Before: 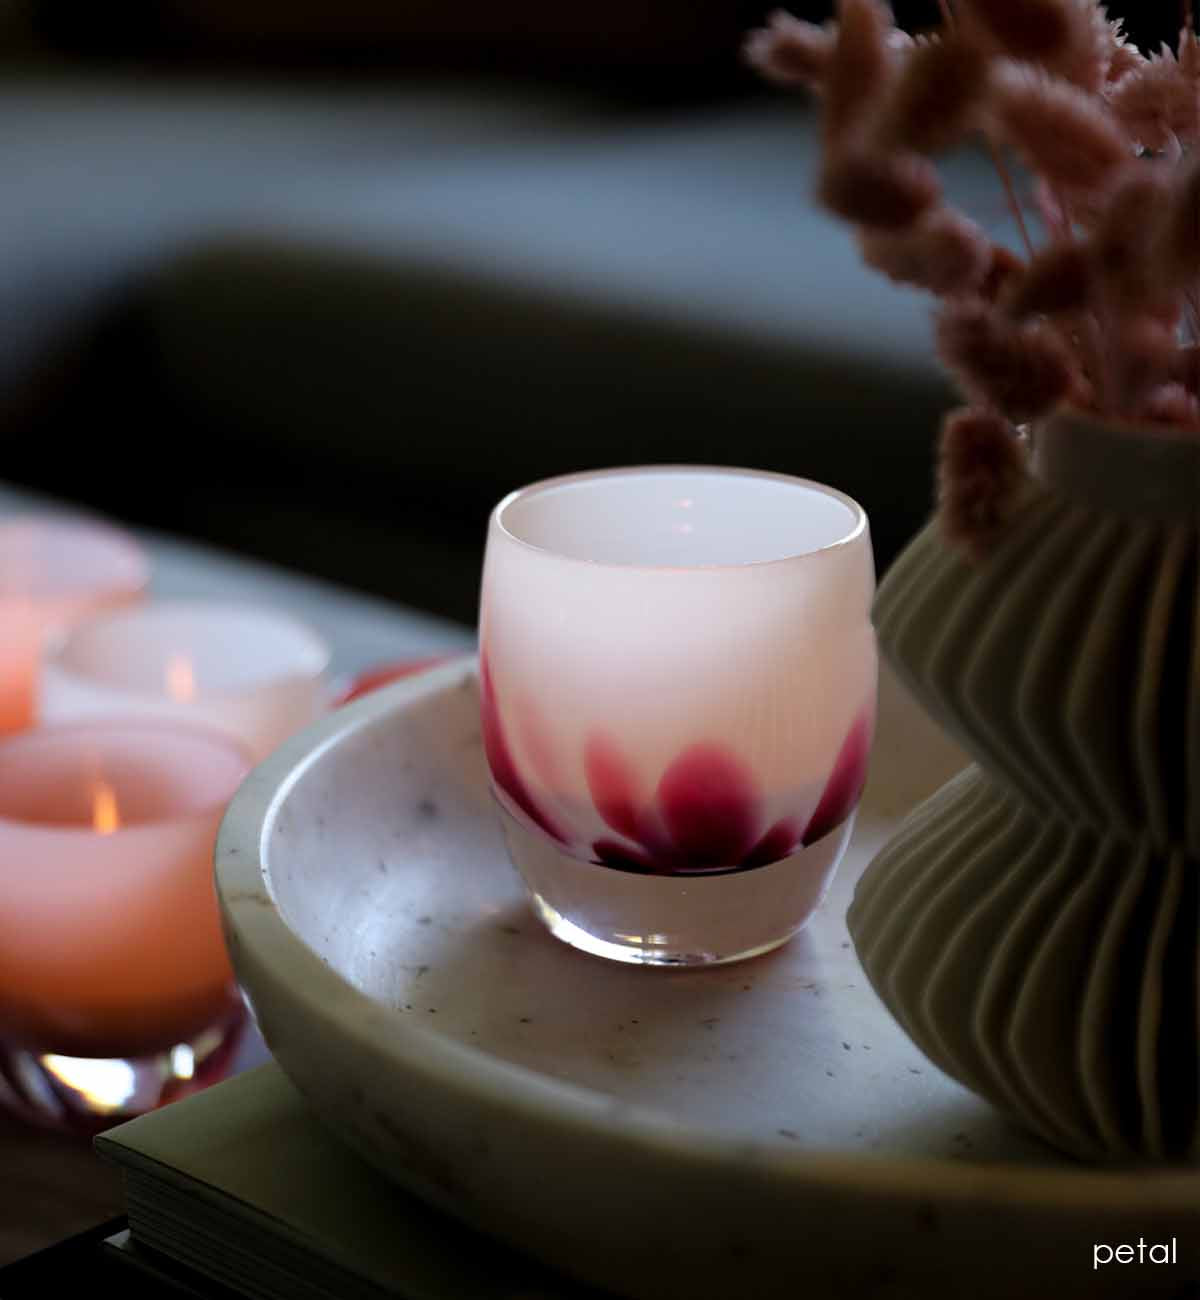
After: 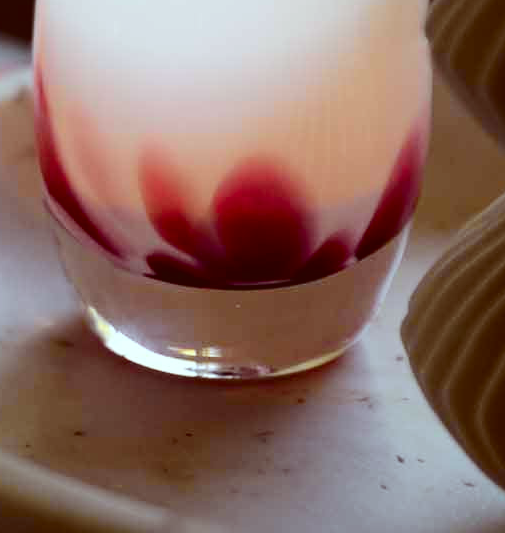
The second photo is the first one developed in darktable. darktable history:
color correction: highlights a* -7.23, highlights b* -0.161, shadows a* 20.08, shadows b* 11.73
tone curve: curves: ch0 [(0, 0.046) (0.037, 0.056) (0.176, 0.162) (0.33, 0.331) (0.432, 0.475) (0.601, 0.665) (0.843, 0.876) (1, 1)]; ch1 [(0, 0) (0.339, 0.349) (0.445, 0.42) (0.476, 0.47) (0.497, 0.492) (0.523, 0.514) (0.557, 0.558) (0.632, 0.615) (0.728, 0.746) (1, 1)]; ch2 [(0, 0) (0.327, 0.324) (0.417, 0.44) (0.46, 0.453) (0.502, 0.495) (0.526, 0.52) (0.54, 0.55) (0.606, 0.626) (0.745, 0.704) (1, 1)], color space Lab, independent channels, preserve colors none
crop: left 37.221%, top 45.169%, right 20.63%, bottom 13.777%
contrast brightness saturation: saturation -0.05
